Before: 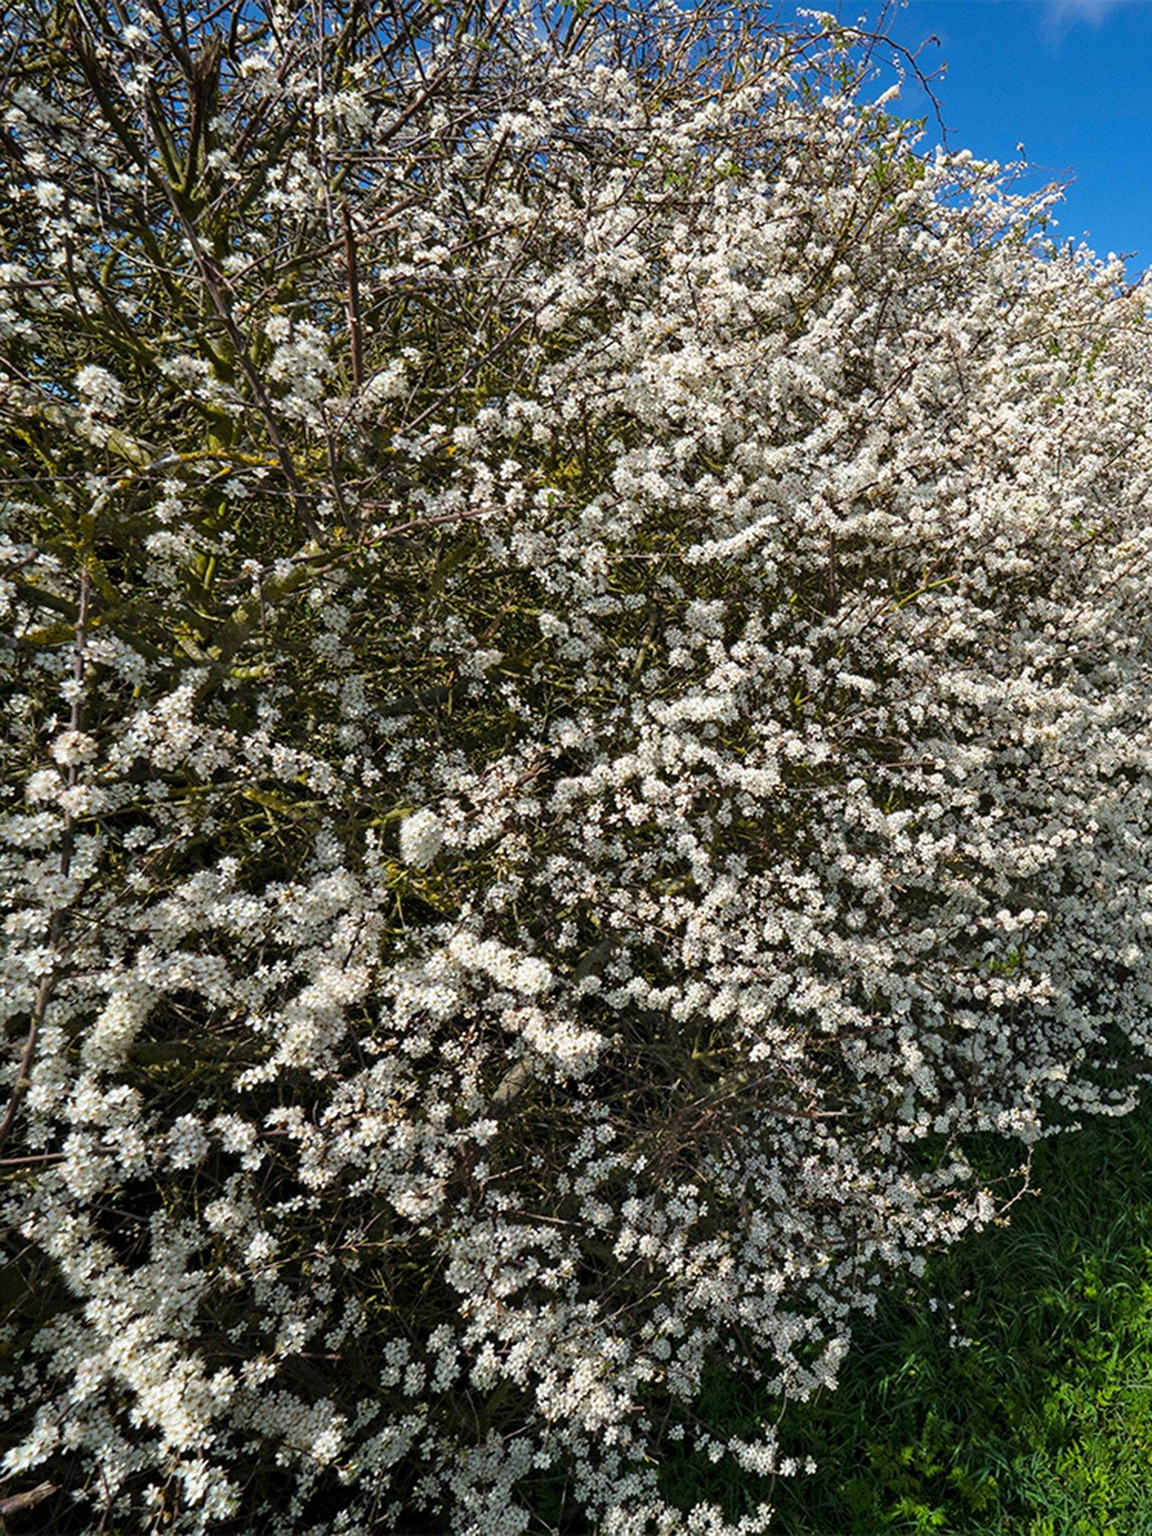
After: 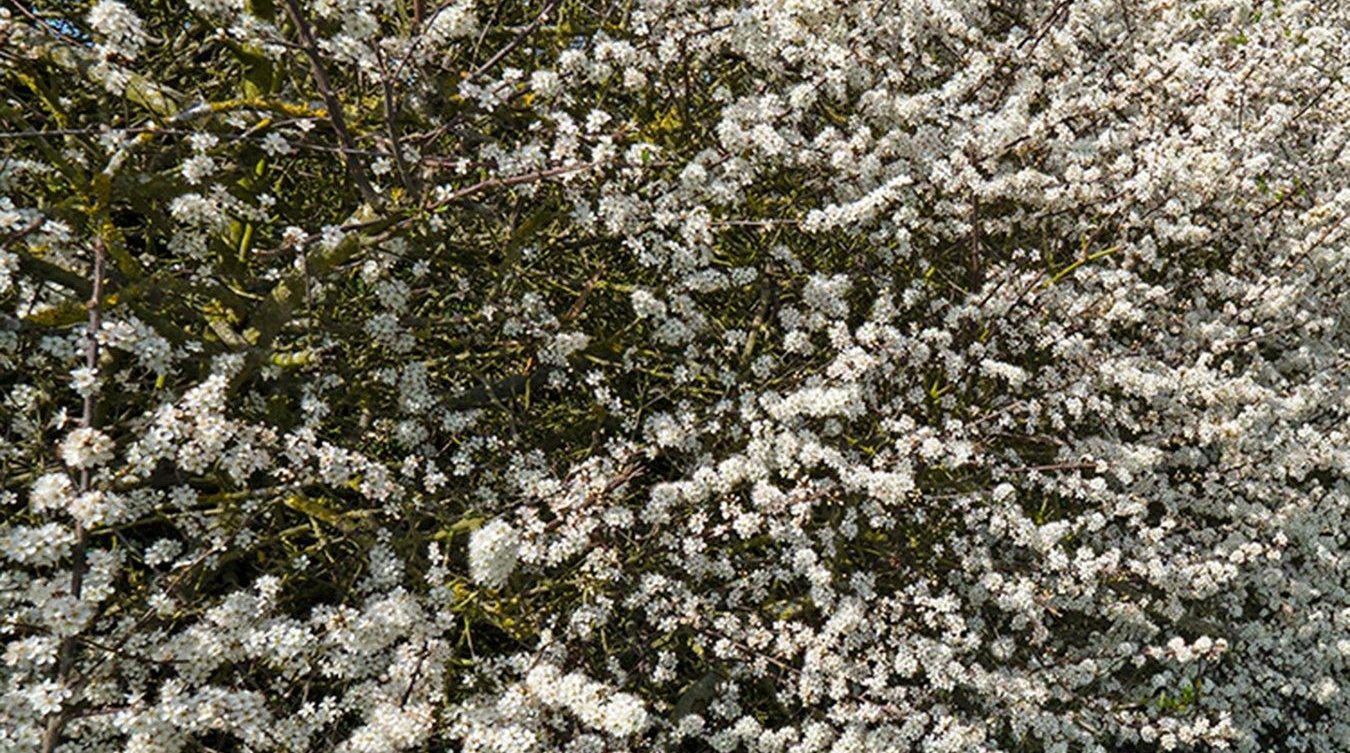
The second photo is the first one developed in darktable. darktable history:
base curve: curves: ch0 [(0, 0) (0.283, 0.295) (1, 1)], preserve colors none
crop and rotate: top 23.84%, bottom 34.294%
